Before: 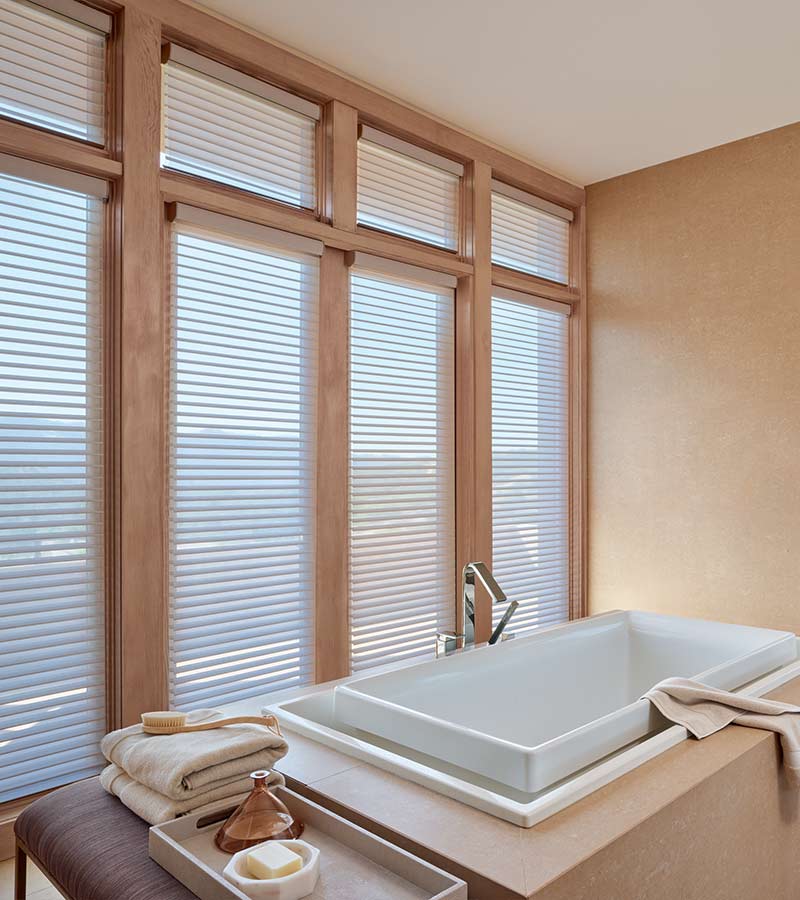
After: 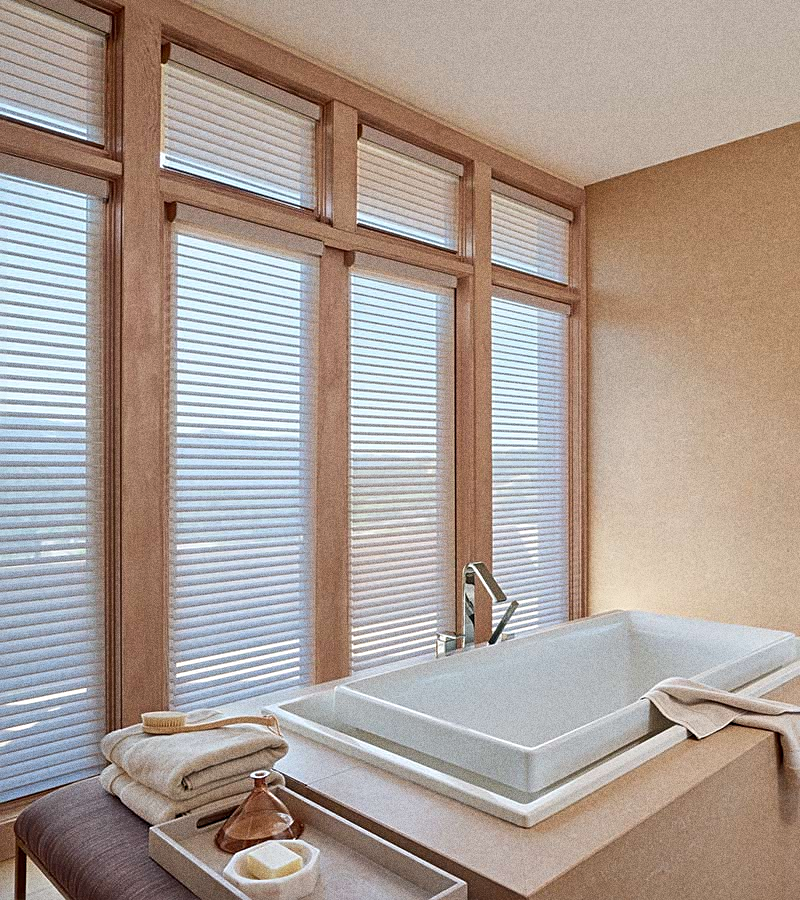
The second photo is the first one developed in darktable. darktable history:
grain: coarseness 0.09 ISO, strength 40%
sharpen: radius 2.529, amount 0.323
